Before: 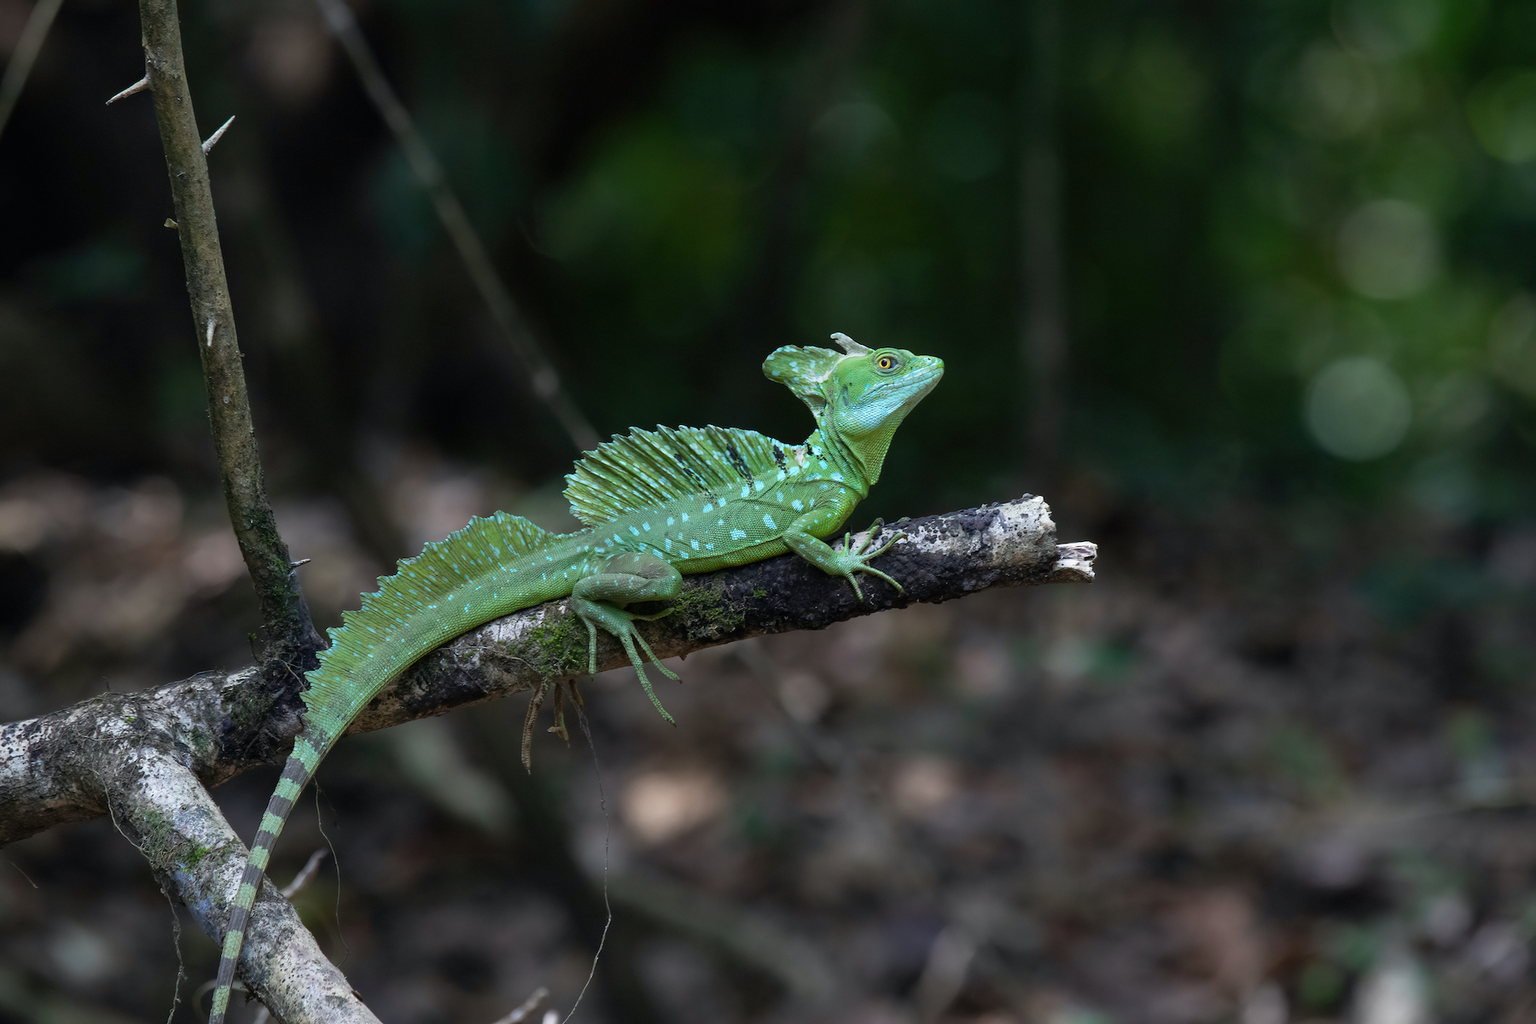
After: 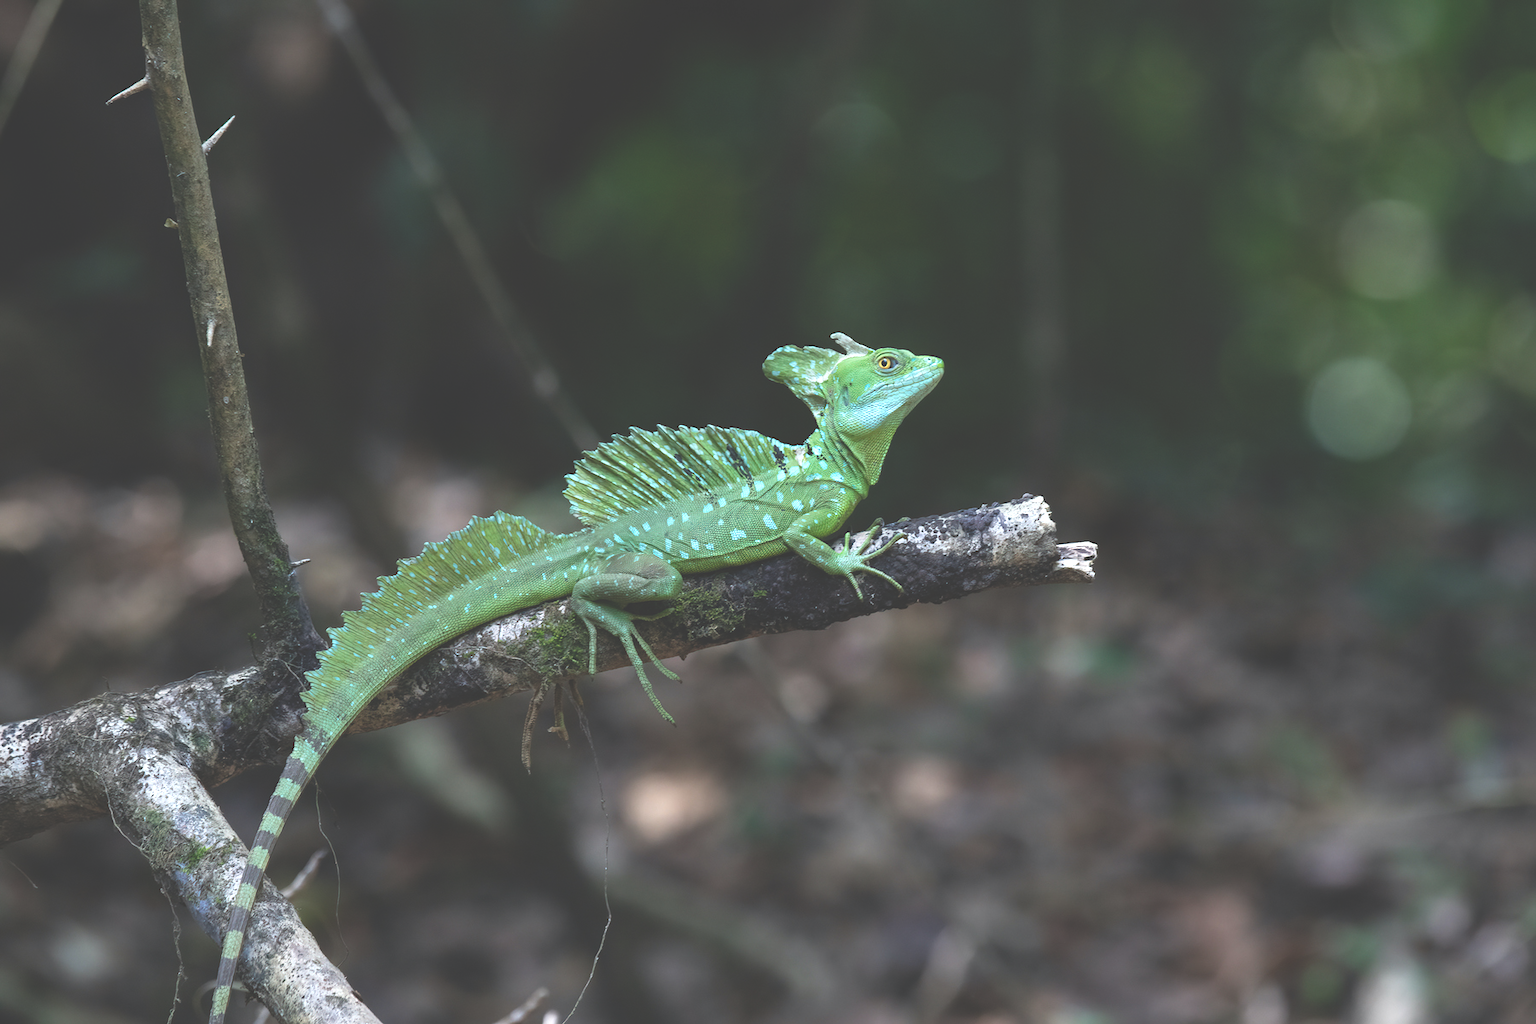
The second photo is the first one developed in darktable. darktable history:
exposure: black level correction -0.03, compensate exposure bias true, compensate highlight preservation false
contrast brightness saturation: saturation -0.048
